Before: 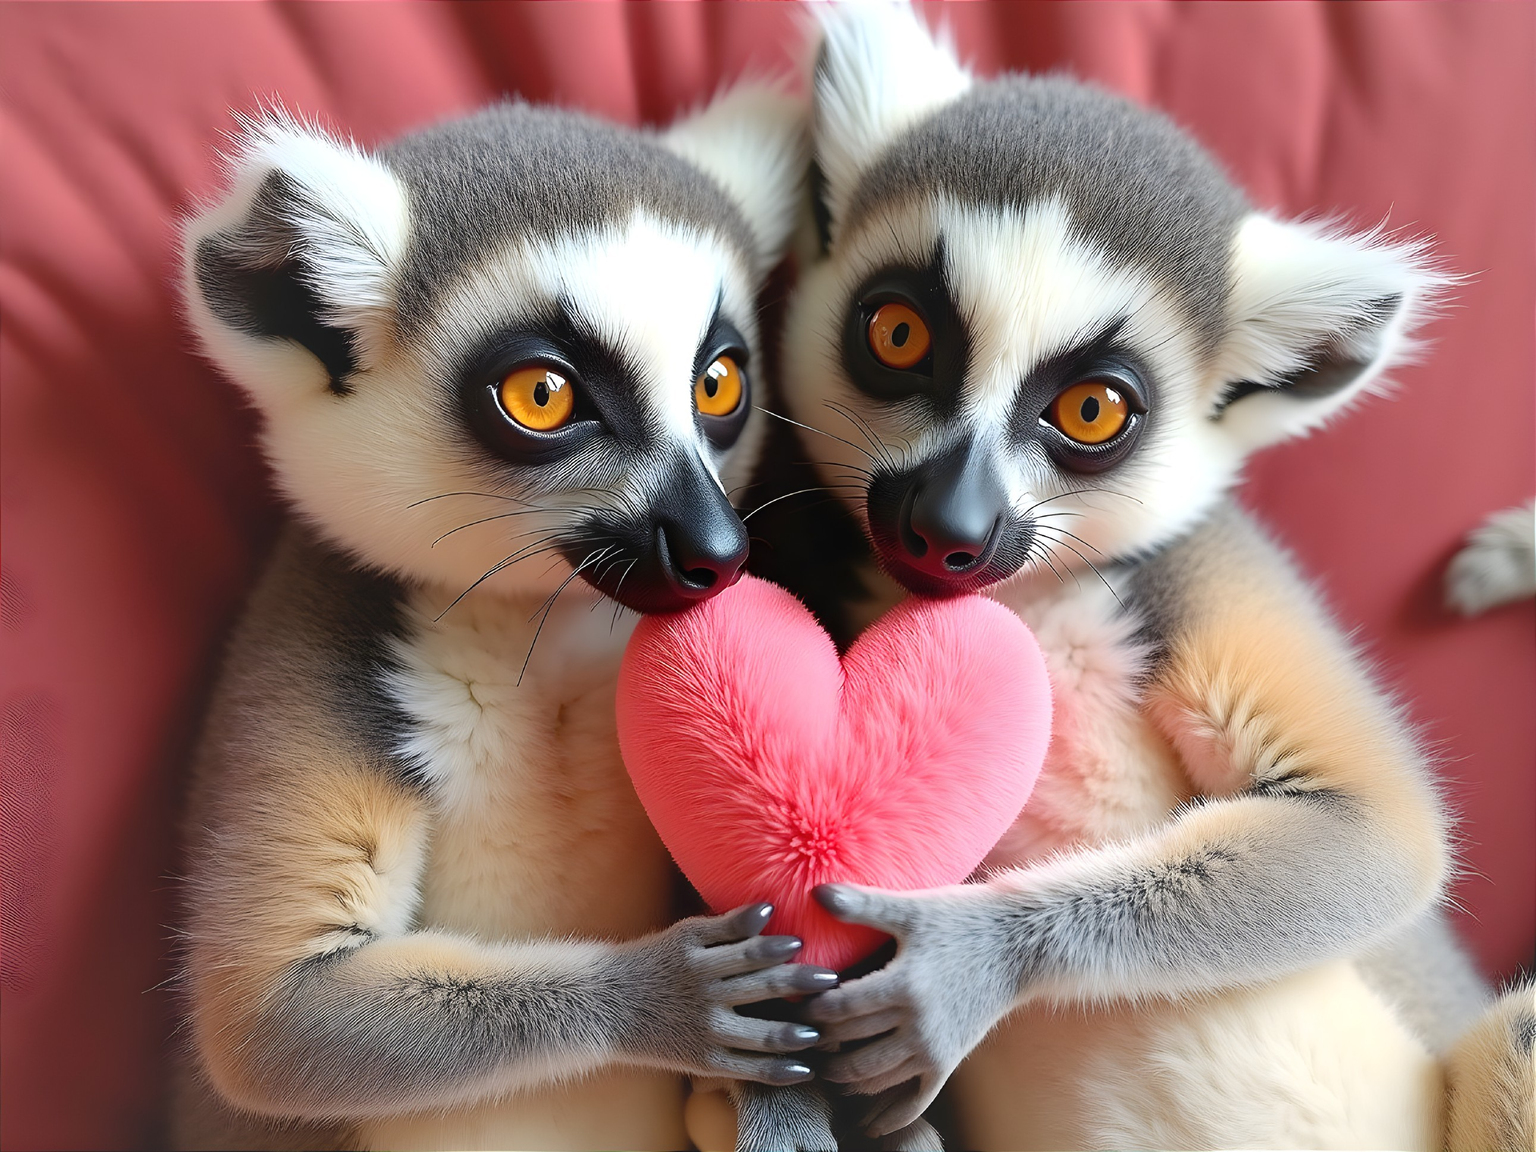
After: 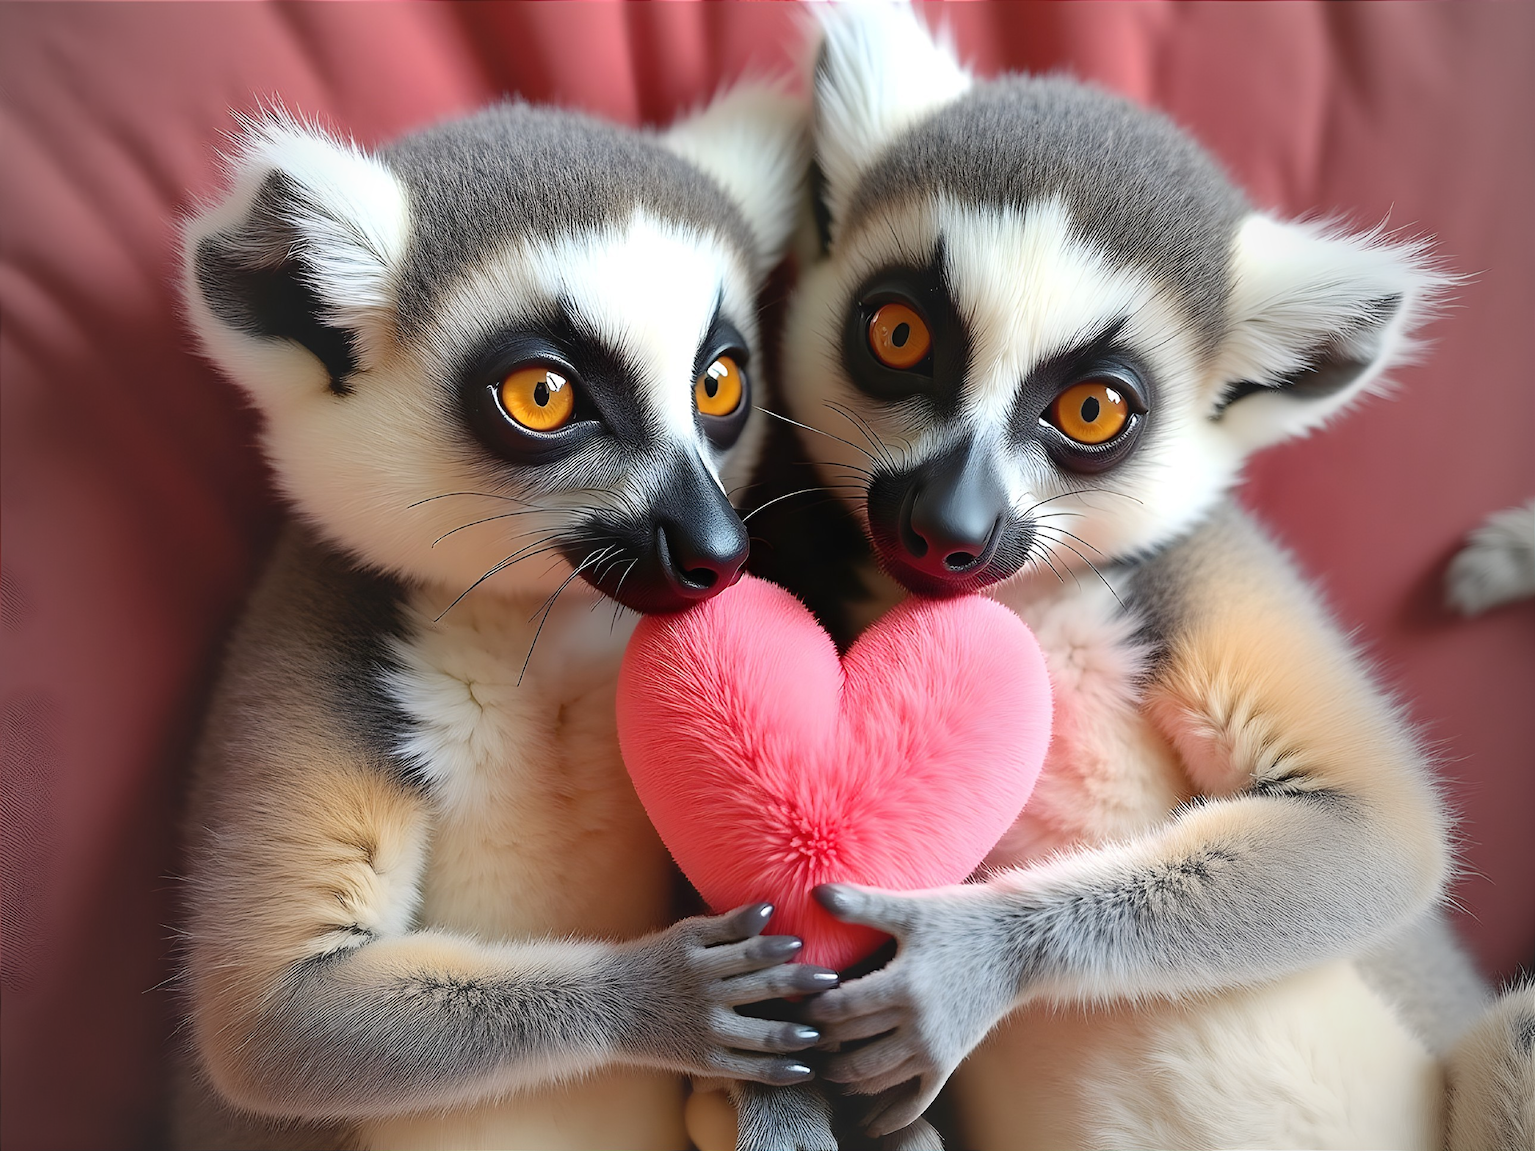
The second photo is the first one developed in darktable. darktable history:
vignetting: fall-off start 97.11%, fall-off radius 99.46%, width/height ratio 0.613
